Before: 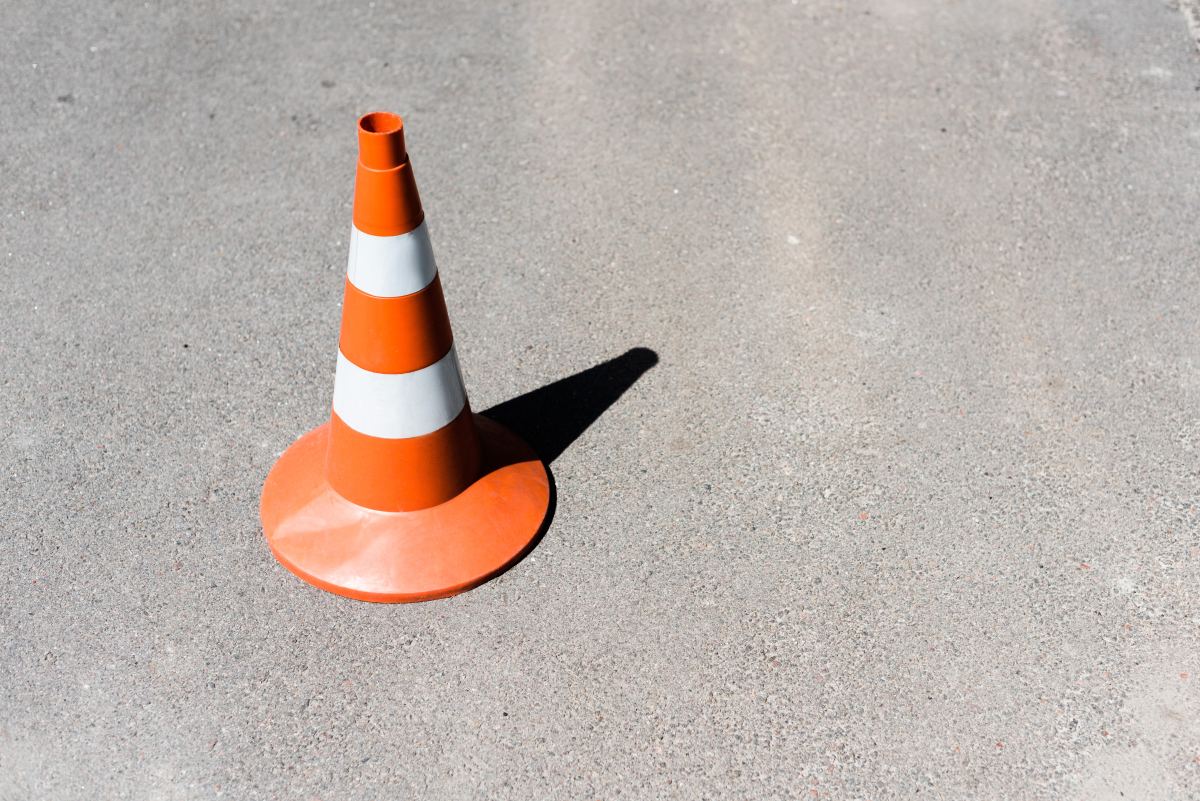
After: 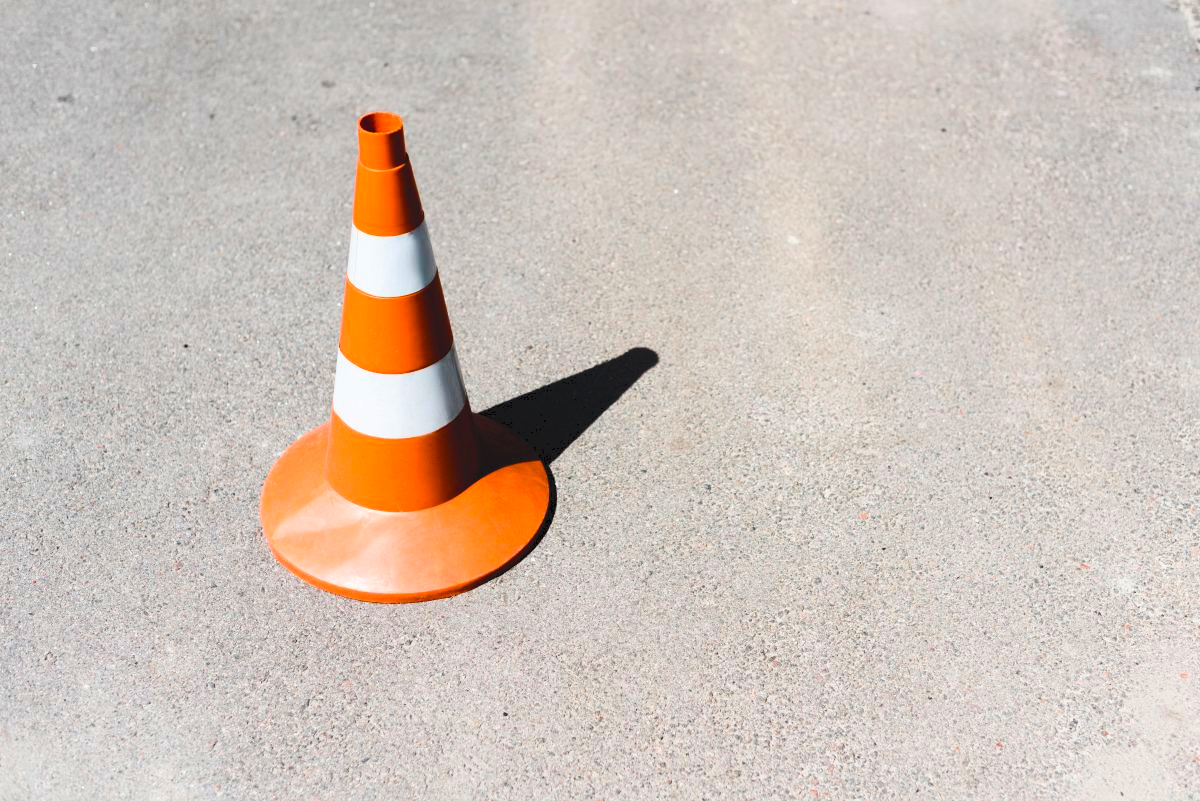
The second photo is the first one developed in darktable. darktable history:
tone curve: curves: ch0 [(0, 0) (0.003, 0.077) (0.011, 0.089) (0.025, 0.105) (0.044, 0.122) (0.069, 0.134) (0.1, 0.151) (0.136, 0.171) (0.177, 0.198) (0.224, 0.23) (0.277, 0.273) (0.335, 0.343) (0.399, 0.422) (0.468, 0.508) (0.543, 0.601) (0.623, 0.695) (0.709, 0.782) (0.801, 0.866) (0.898, 0.934) (1, 1)], color space Lab, independent channels, preserve colors none
color balance rgb: linear chroma grading › global chroma 9.041%, perceptual saturation grading › global saturation 34.743%, perceptual saturation grading › highlights -29.898%, perceptual saturation grading › shadows 35.932%, global vibrance 14.941%
